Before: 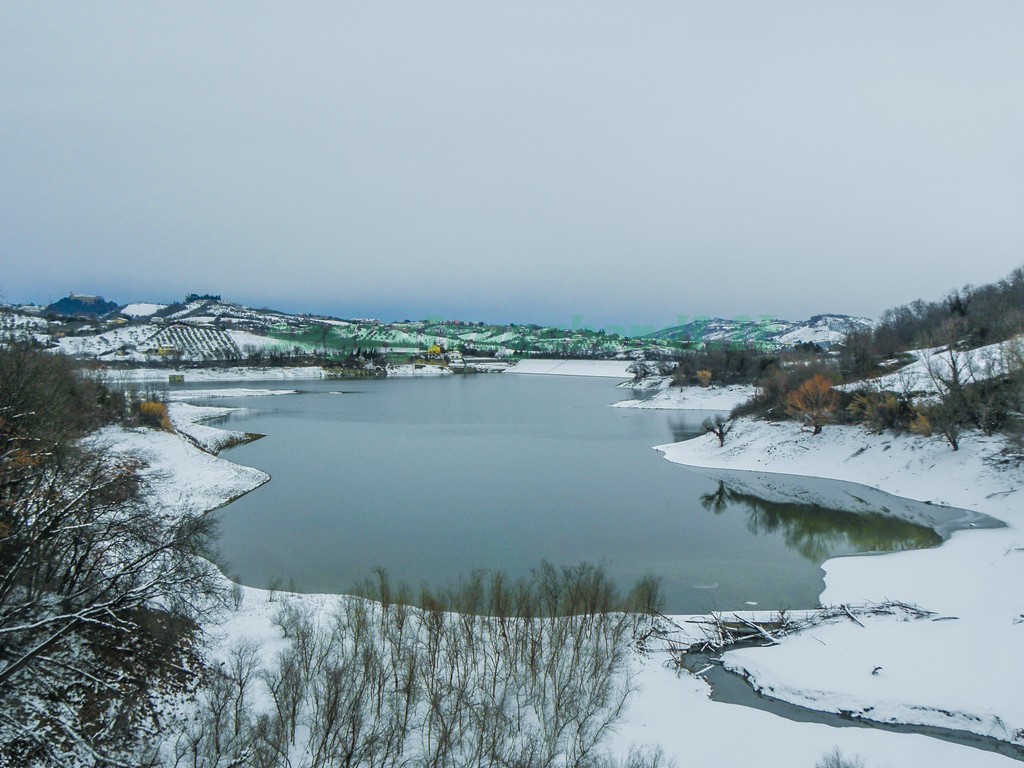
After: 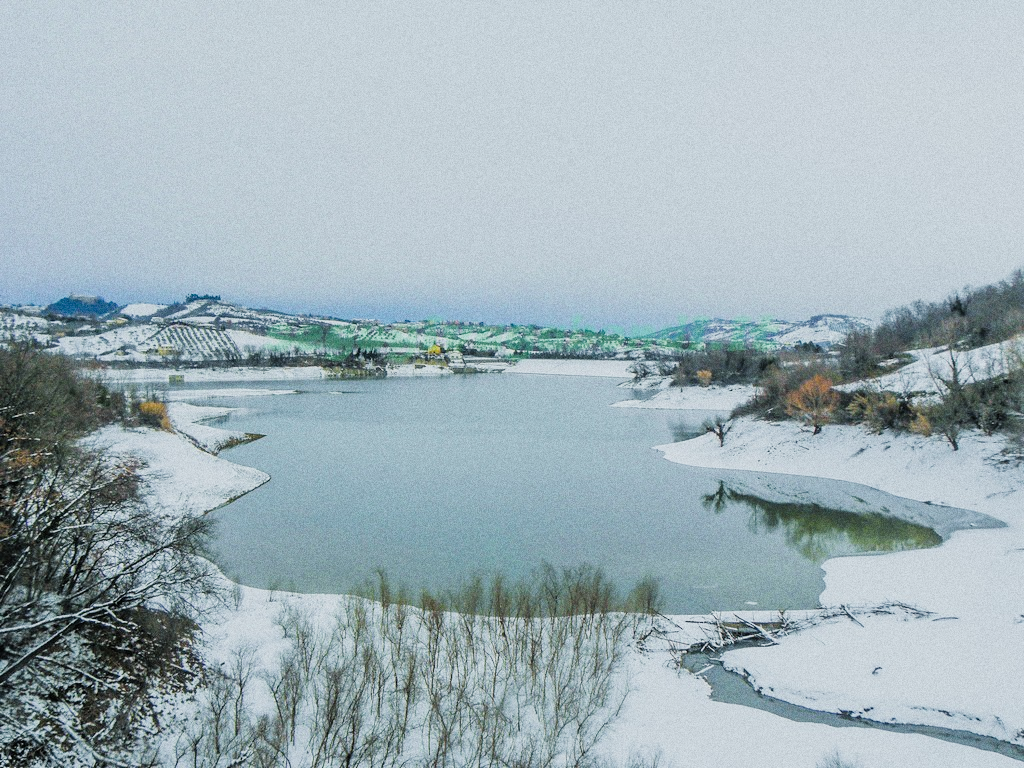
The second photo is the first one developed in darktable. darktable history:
grain: coarseness 11.82 ISO, strength 36.67%, mid-tones bias 74.17%
exposure: exposure 0.935 EV, compensate highlight preservation false
filmic rgb: black relative exposure -6.98 EV, white relative exposure 5.63 EV, hardness 2.86
